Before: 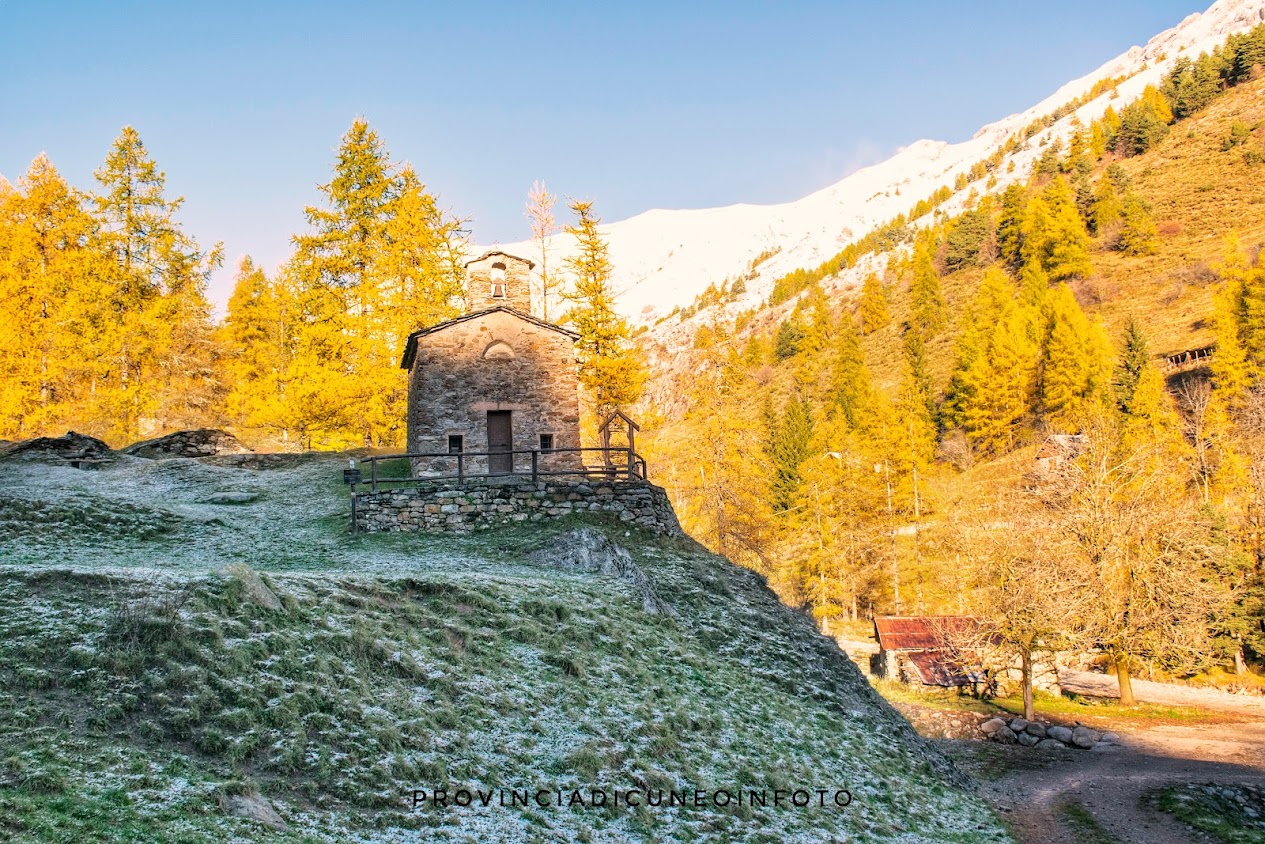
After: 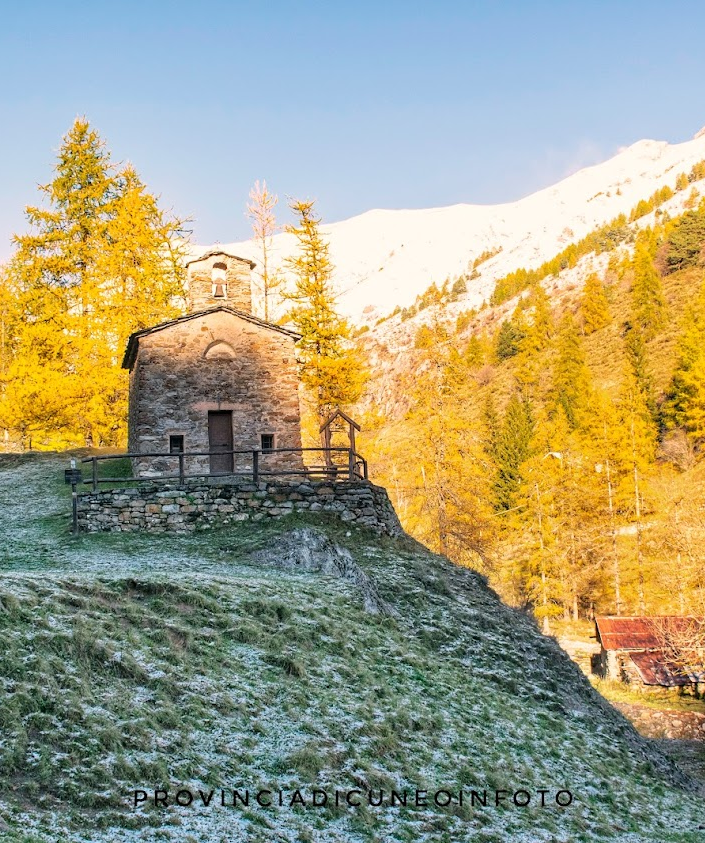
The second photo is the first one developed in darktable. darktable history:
crop: left 22.12%, right 22.148%, bottom 0.009%
